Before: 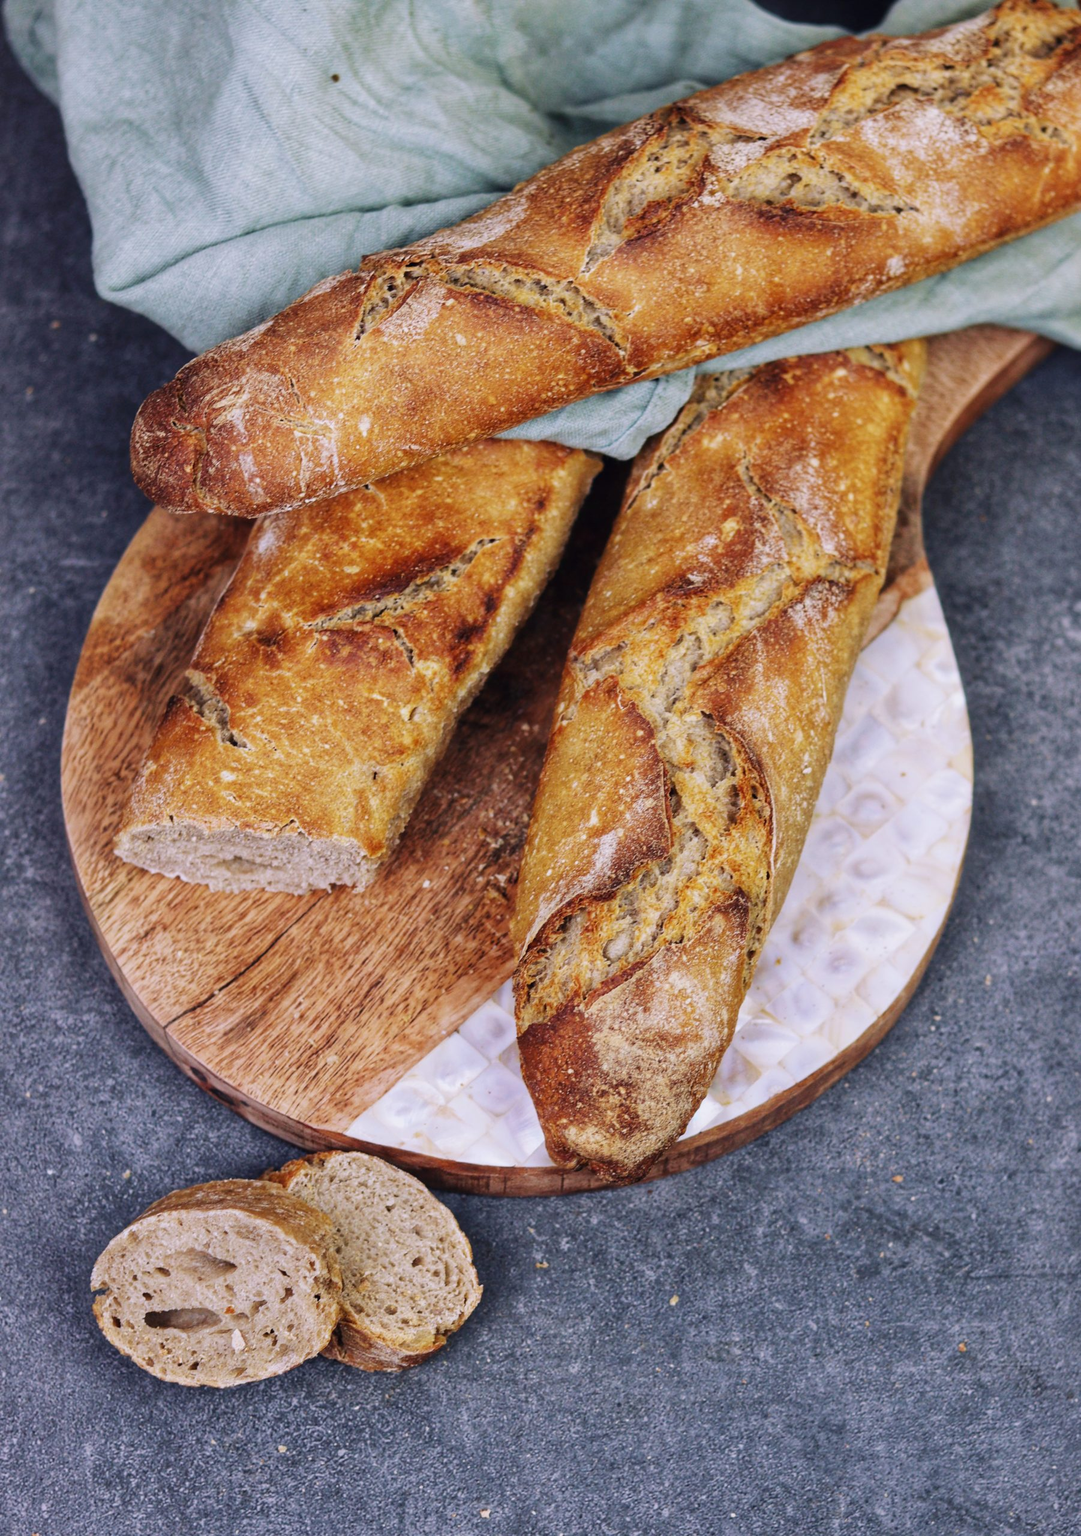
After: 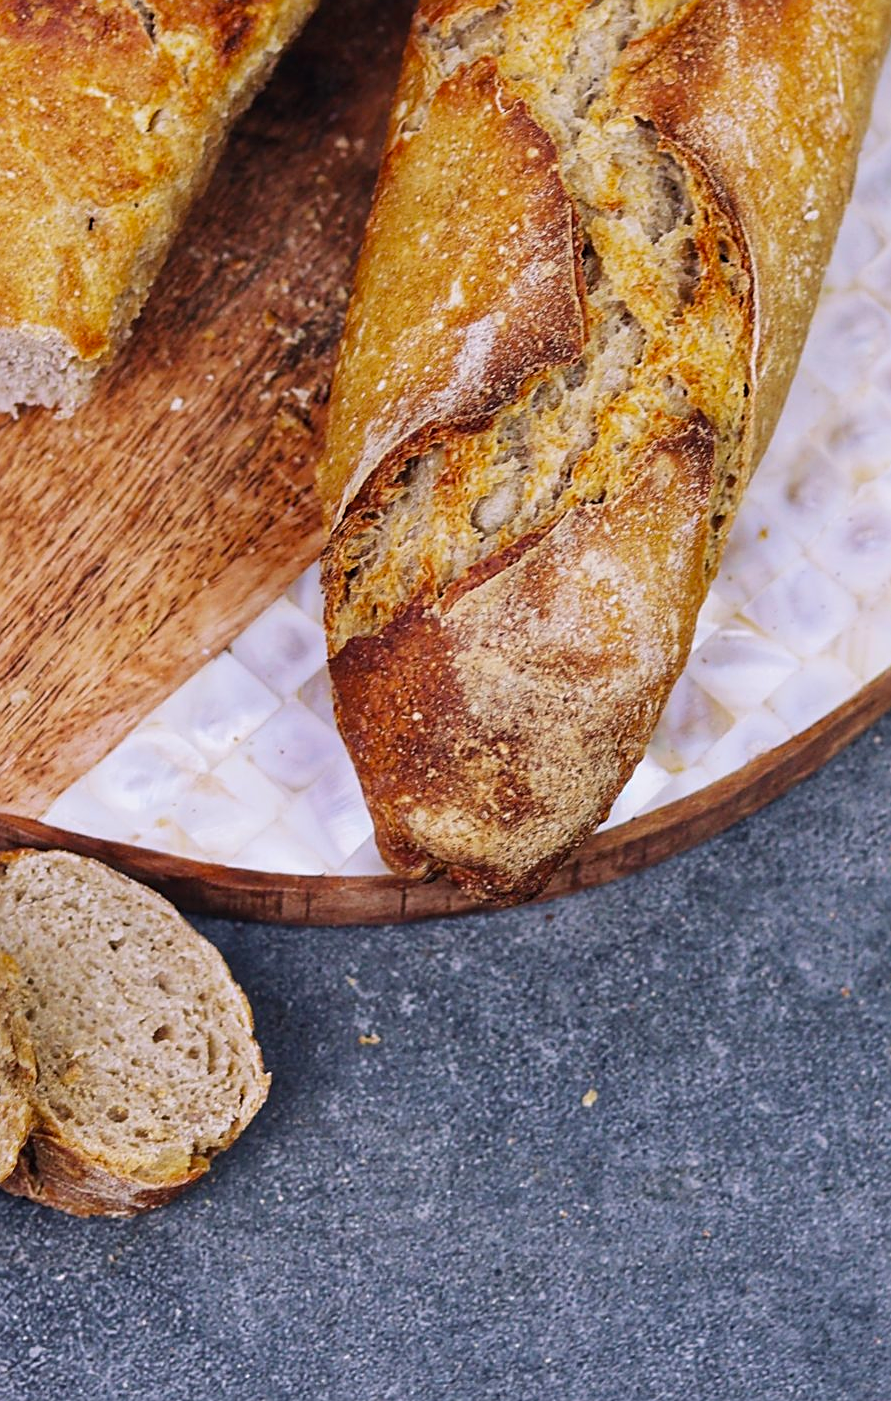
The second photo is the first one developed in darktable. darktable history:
color balance: output saturation 110%
crop: left 29.672%, top 41.786%, right 20.851%, bottom 3.487%
exposure: compensate highlight preservation false
sharpen: on, module defaults
